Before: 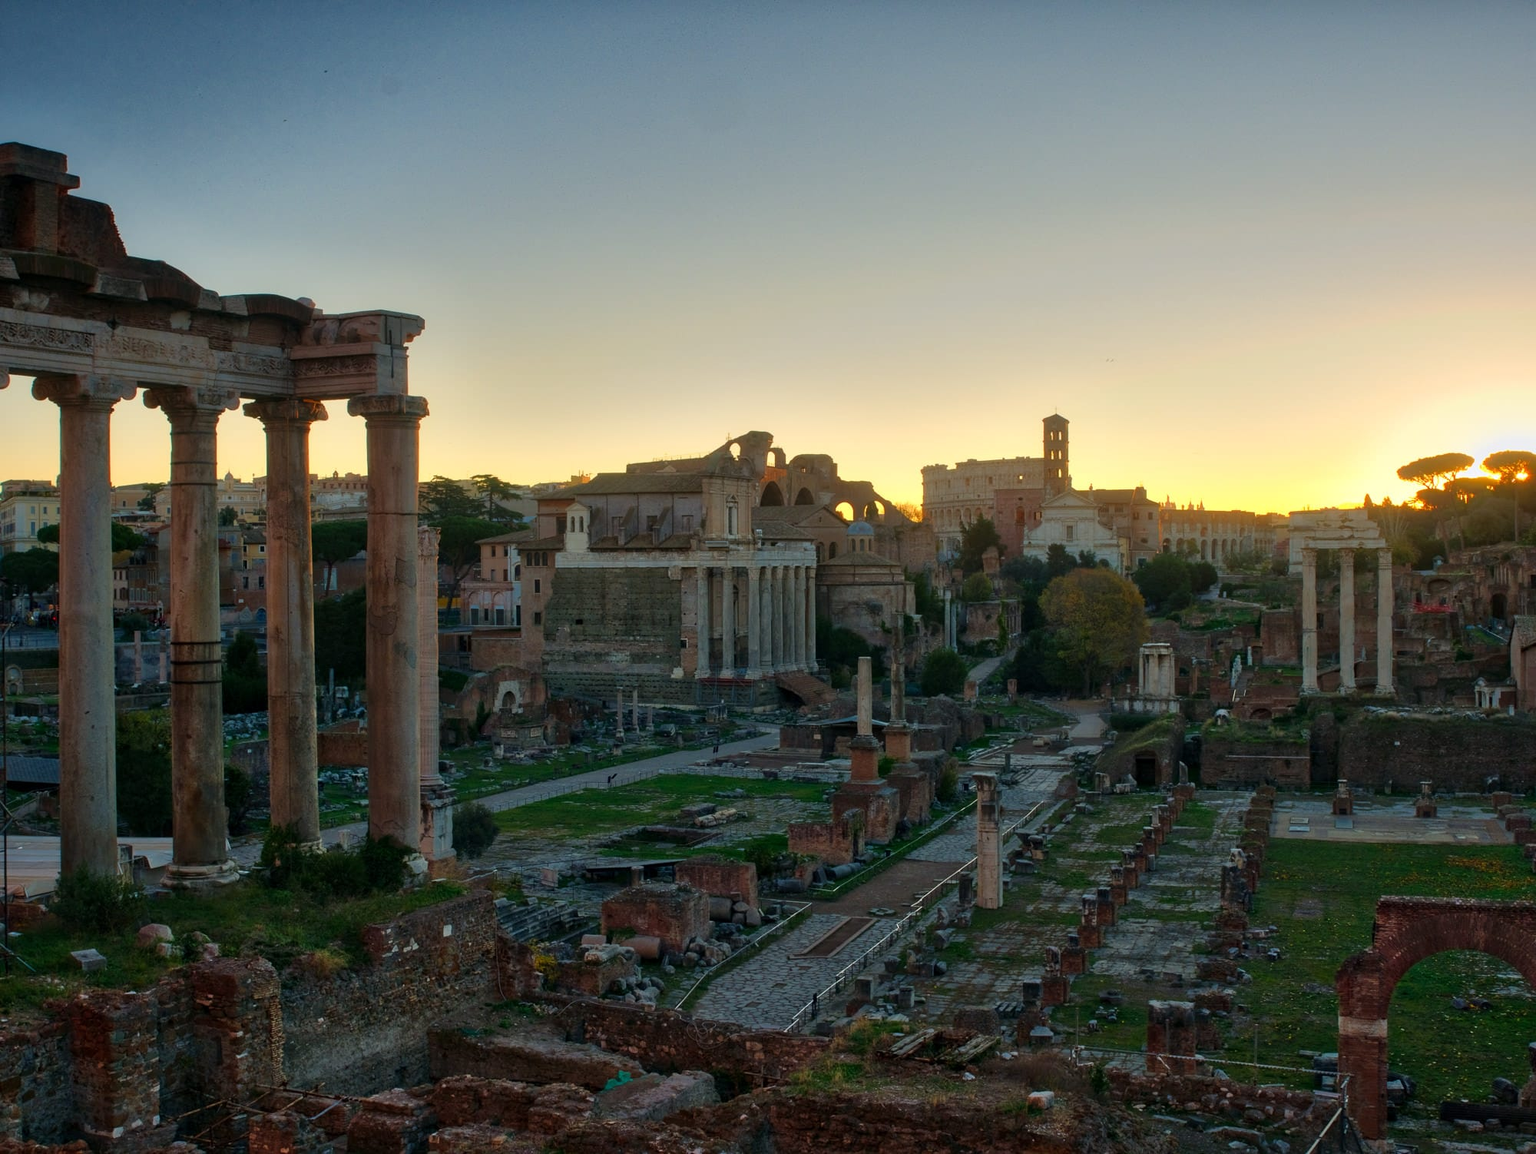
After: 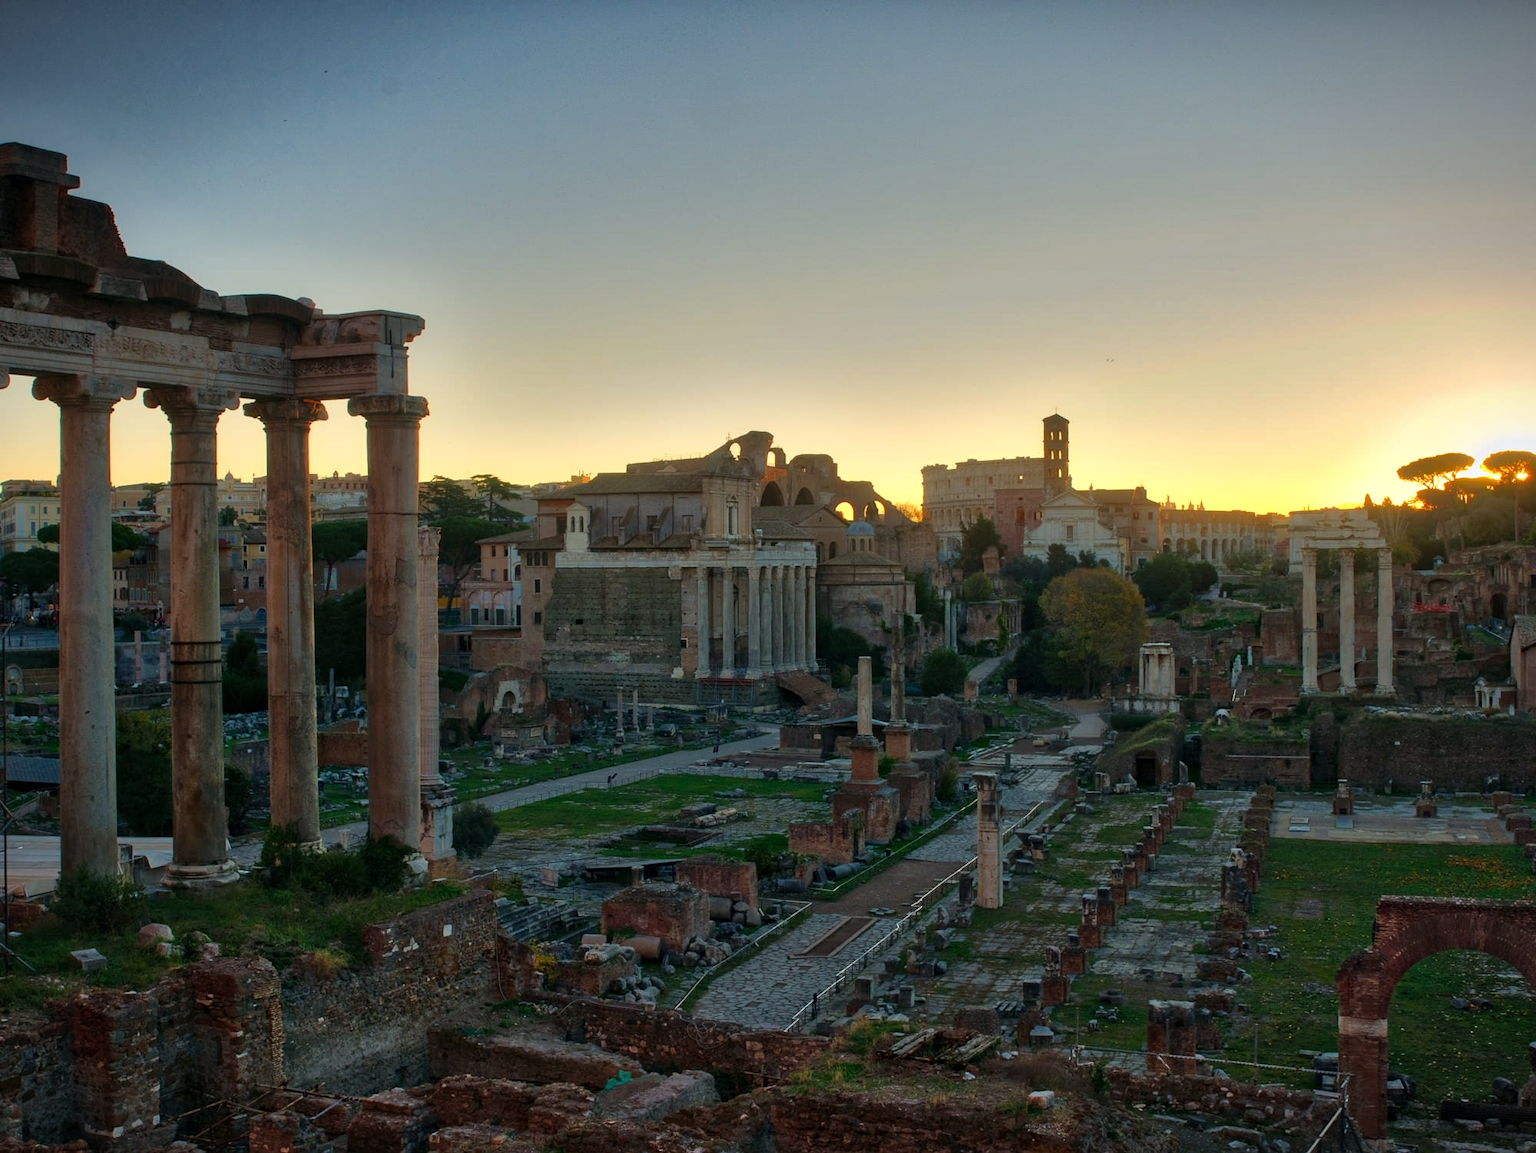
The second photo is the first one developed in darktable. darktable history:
exposure: compensate highlight preservation false
vignetting: fall-off start 100%, fall-off radius 64.94%, automatic ratio true, unbound false
shadows and highlights: shadows 12, white point adjustment 1.2, soften with gaussian
